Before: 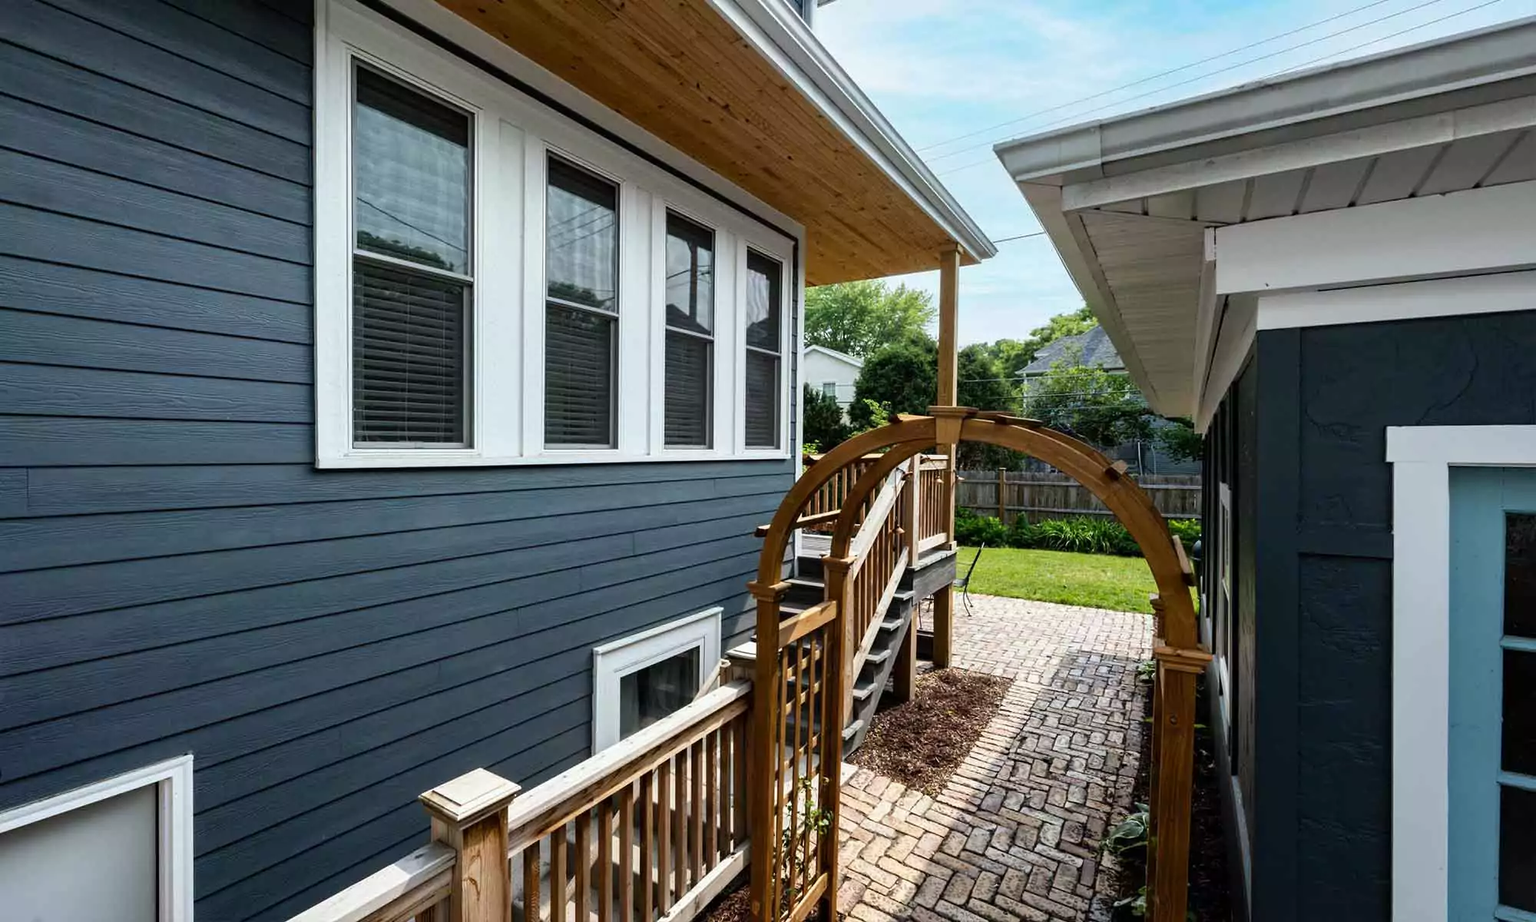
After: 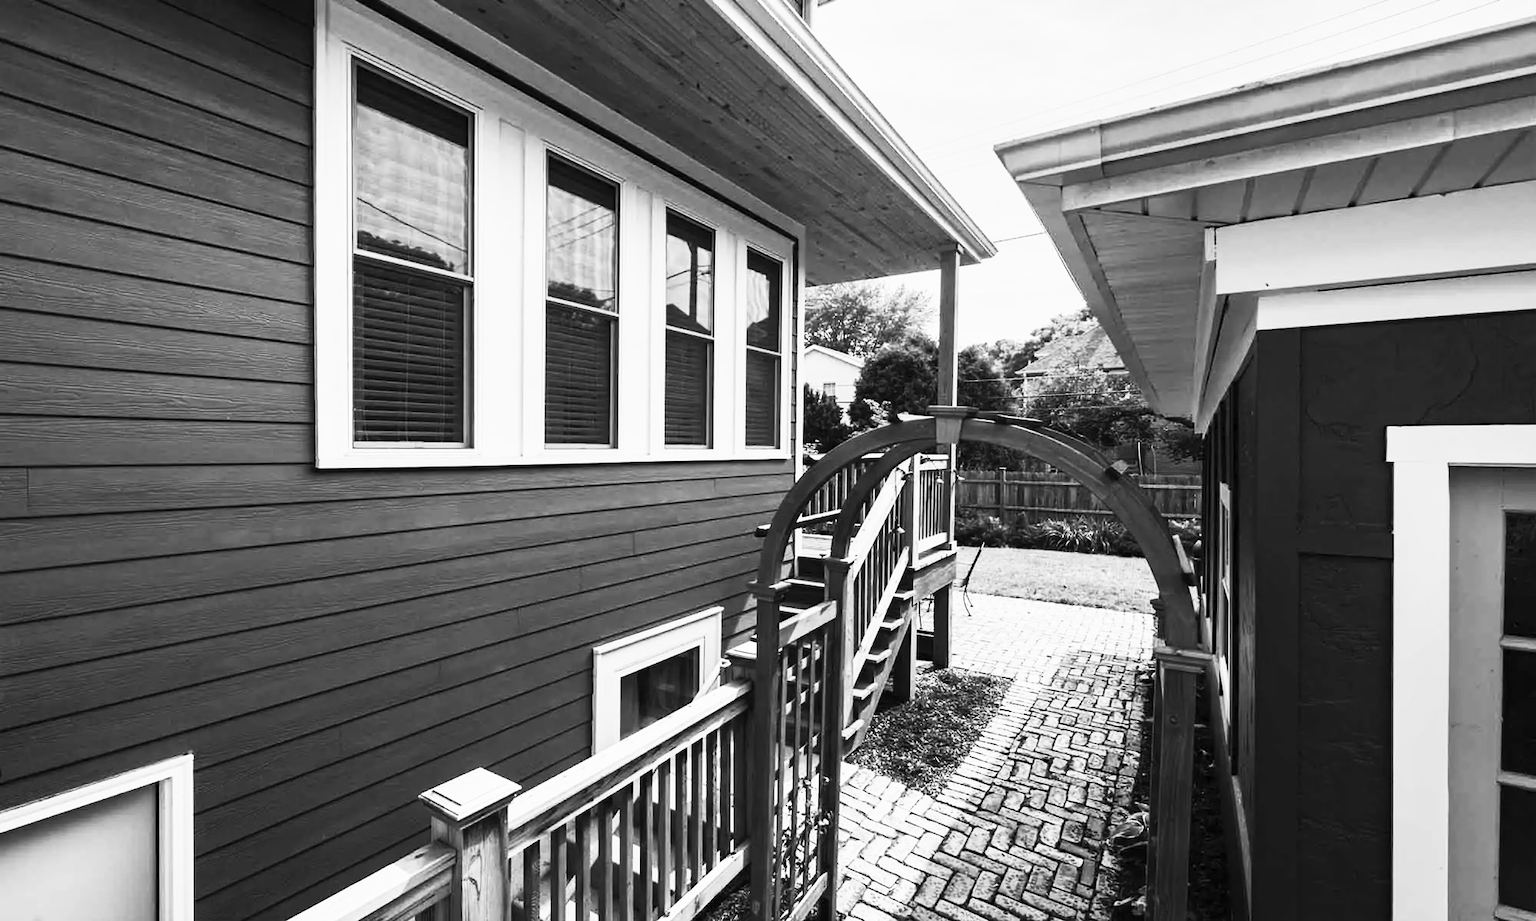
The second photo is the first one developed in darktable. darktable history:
exposure: exposure -0.21 EV, compensate highlight preservation false
contrast brightness saturation: contrast 0.53, brightness 0.47, saturation -1
